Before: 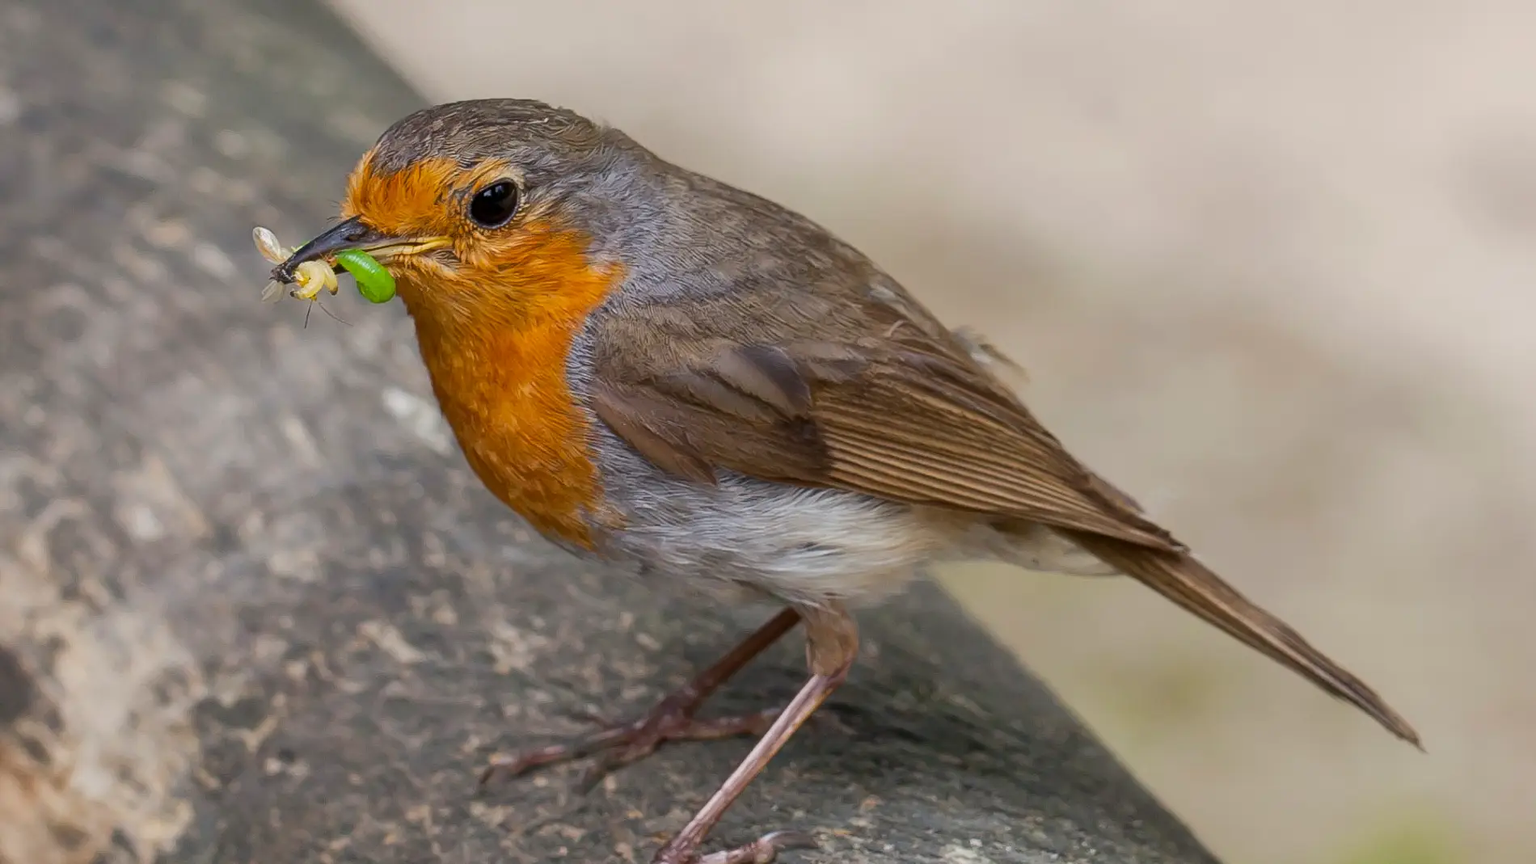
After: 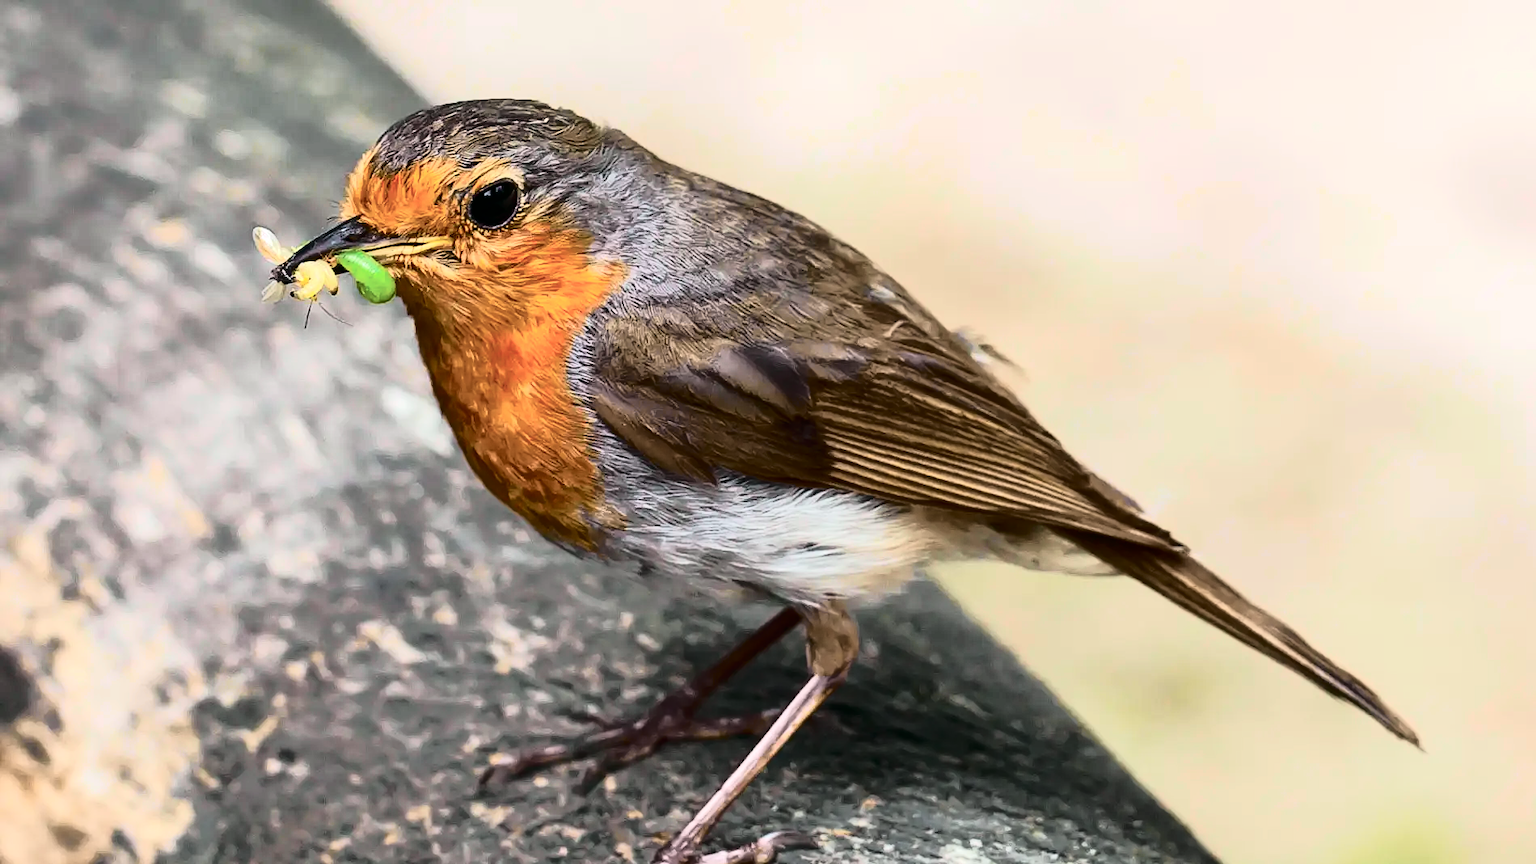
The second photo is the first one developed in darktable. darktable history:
tone equalizer: -8 EV -1.08 EV, -7 EV -1.01 EV, -6 EV -0.867 EV, -5 EV -0.578 EV, -3 EV 0.578 EV, -2 EV 0.867 EV, -1 EV 1.01 EV, +0 EV 1.08 EV, edges refinement/feathering 500, mask exposure compensation -1.57 EV, preserve details no
tone curve: curves: ch0 [(0, 0) (0.081, 0.044) (0.192, 0.125) (0.283, 0.238) (0.416, 0.449) (0.495, 0.524) (0.661, 0.756) (0.788, 0.87) (1, 0.951)]; ch1 [(0, 0) (0.161, 0.092) (0.35, 0.33) (0.392, 0.392) (0.427, 0.426) (0.479, 0.472) (0.505, 0.497) (0.521, 0.524) (0.567, 0.56) (0.583, 0.592) (0.625, 0.627) (0.678, 0.733) (1, 1)]; ch2 [(0, 0) (0.346, 0.362) (0.404, 0.427) (0.502, 0.499) (0.531, 0.523) (0.544, 0.561) (0.58, 0.59) (0.629, 0.642) (0.717, 0.678) (1, 1)], color space Lab, independent channels, preserve colors none
